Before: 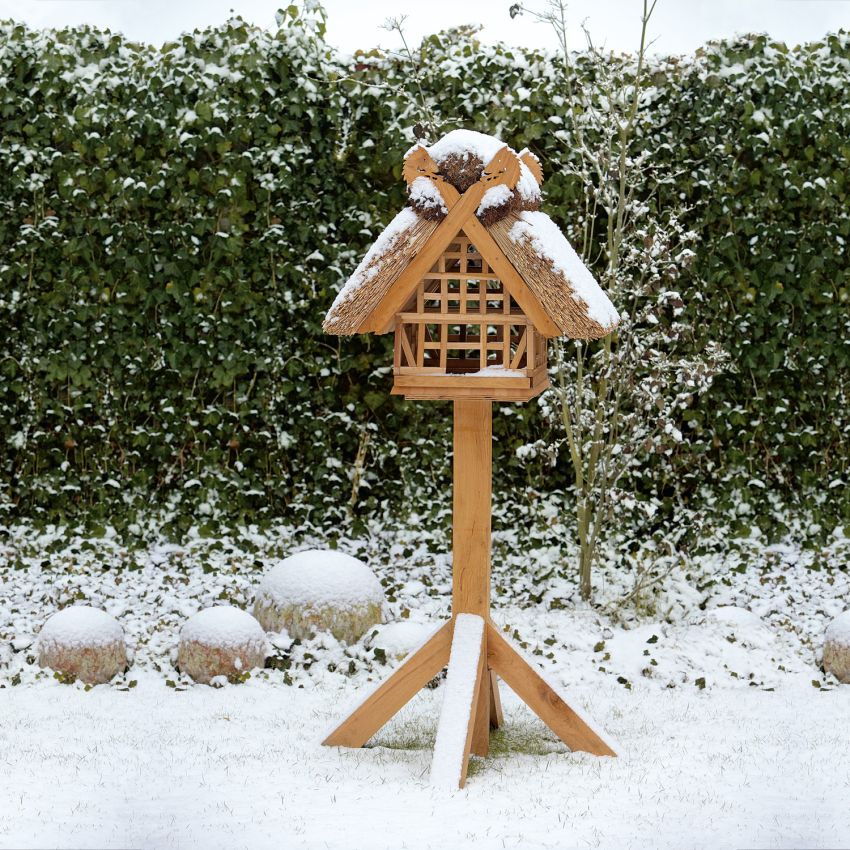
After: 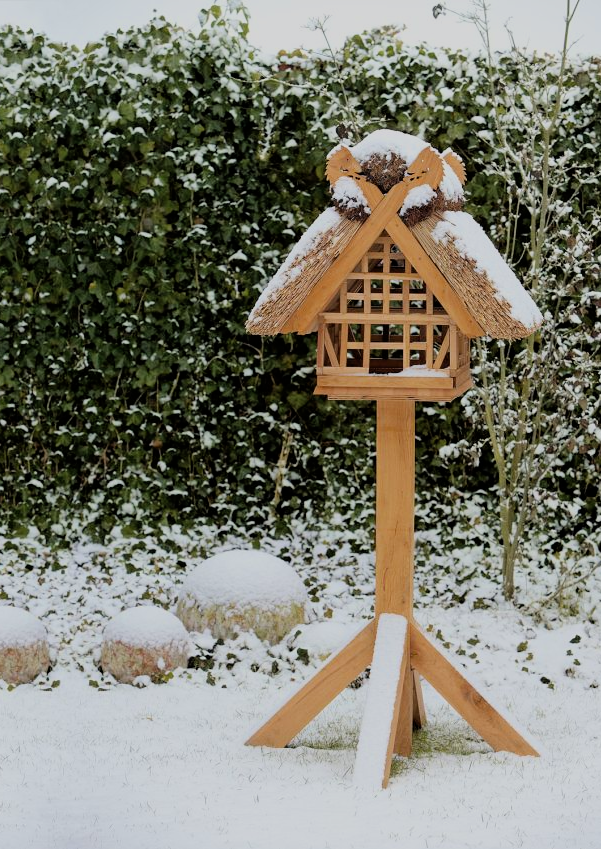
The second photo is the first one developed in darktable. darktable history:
filmic rgb: black relative exposure -7.65 EV, white relative exposure 4.56 EV, hardness 3.61, color science v6 (2022)
crop and rotate: left 9.061%, right 20.142%
